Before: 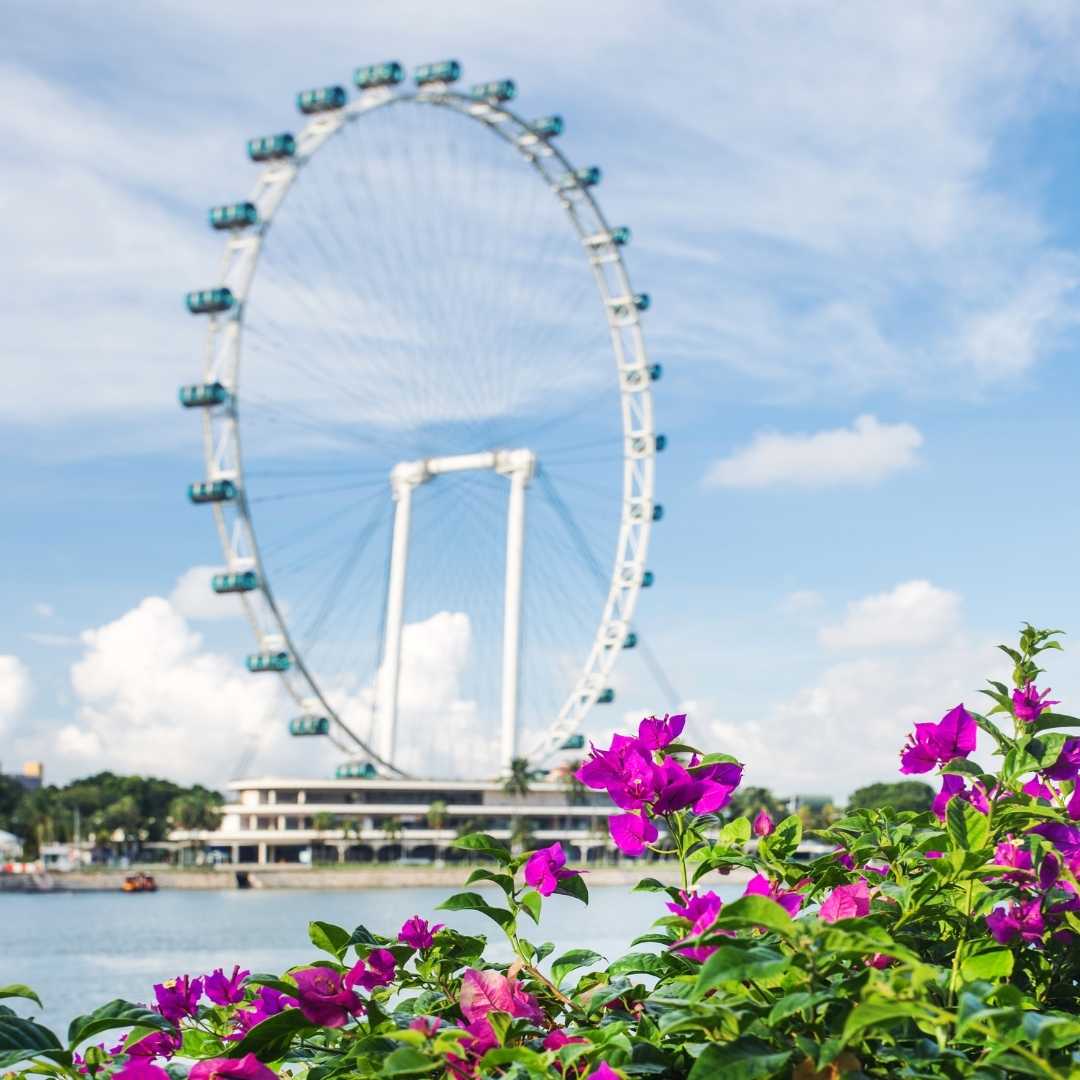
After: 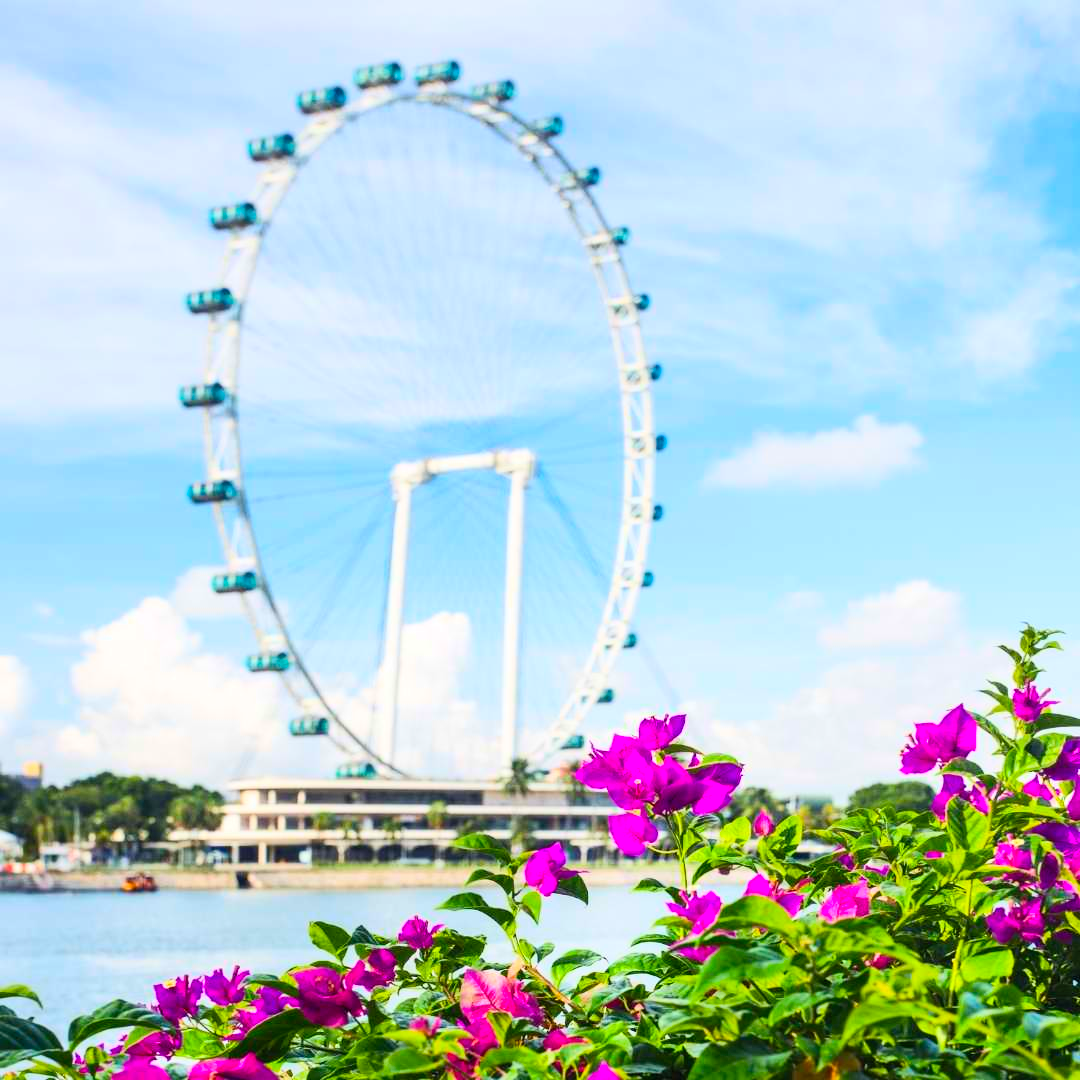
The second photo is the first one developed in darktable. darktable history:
color balance rgb: perceptual saturation grading › global saturation 20%, global vibrance 20%
contrast brightness saturation: contrast 0.2, brightness 0.16, saturation 0.22
exposure: black level correction 0.001, compensate highlight preservation false
